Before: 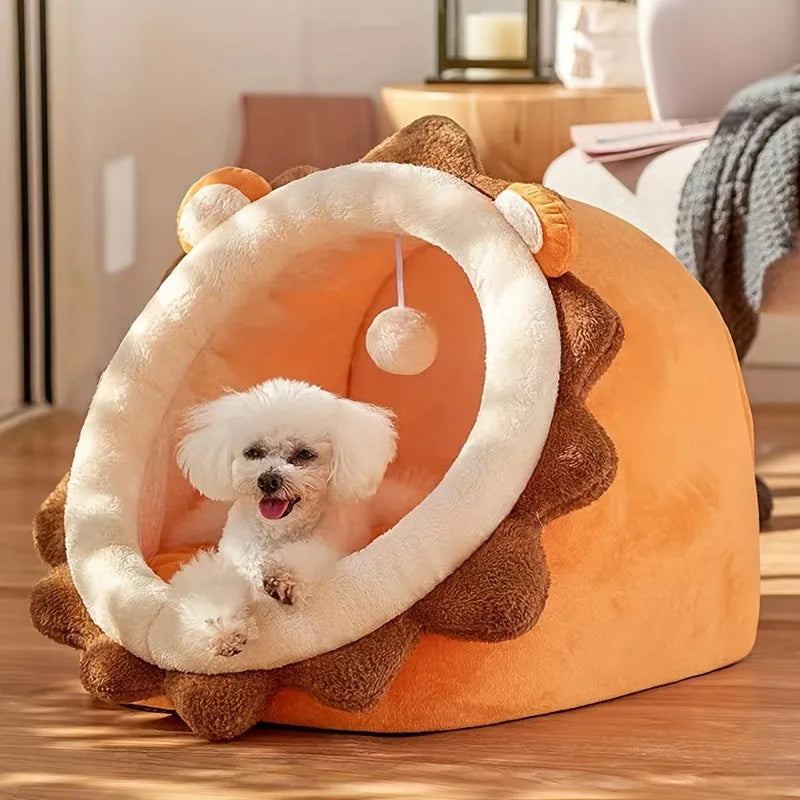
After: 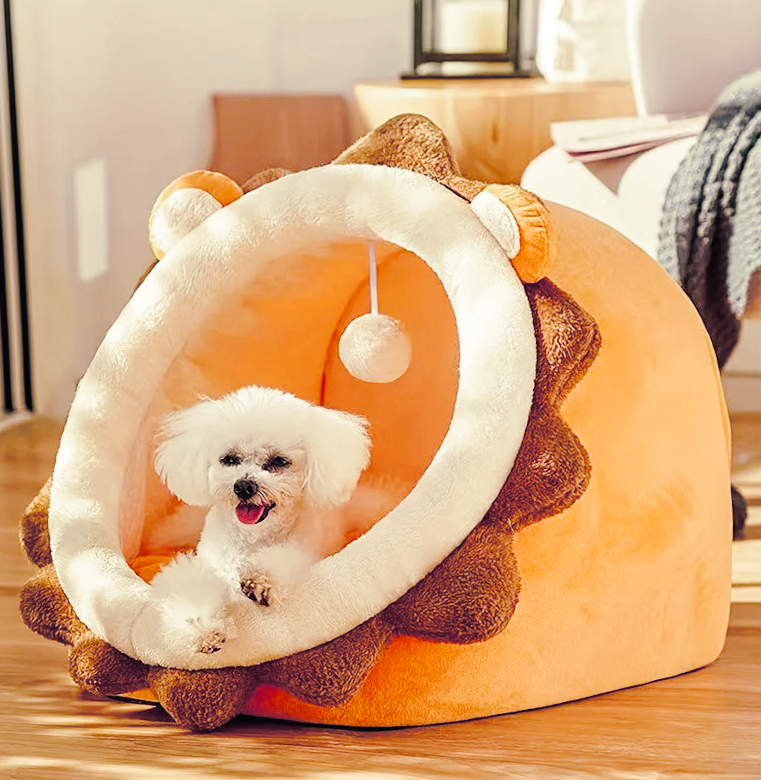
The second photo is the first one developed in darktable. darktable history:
split-toning: shadows › hue 216°, shadows › saturation 1, highlights › hue 57.6°, balance -33.4
rotate and perspective: rotation 0.074°, lens shift (vertical) 0.096, lens shift (horizontal) -0.041, crop left 0.043, crop right 0.952, crop top 0.024, crop bottom 0.979
tone curve: curves: ch0 [(0, 0) (0.003, 0.014) (0.011, 0.017) (0.025, 0.023) (0.044, 0.035) (0.069, 0.04) (0.1, 0.062) (0.136, 0.099) (0.177, 0.152) (0.224, 0.214) (0.277, 0.291) (0.335, 0.383) (0.399, 0.487) (0.468, 0.581) (0.543, 0.662) (0.623, 0.738) (0.709, 0.802) (0.801, 0.871) (0.898, 0.936) (1, 1)], preserve colors none
